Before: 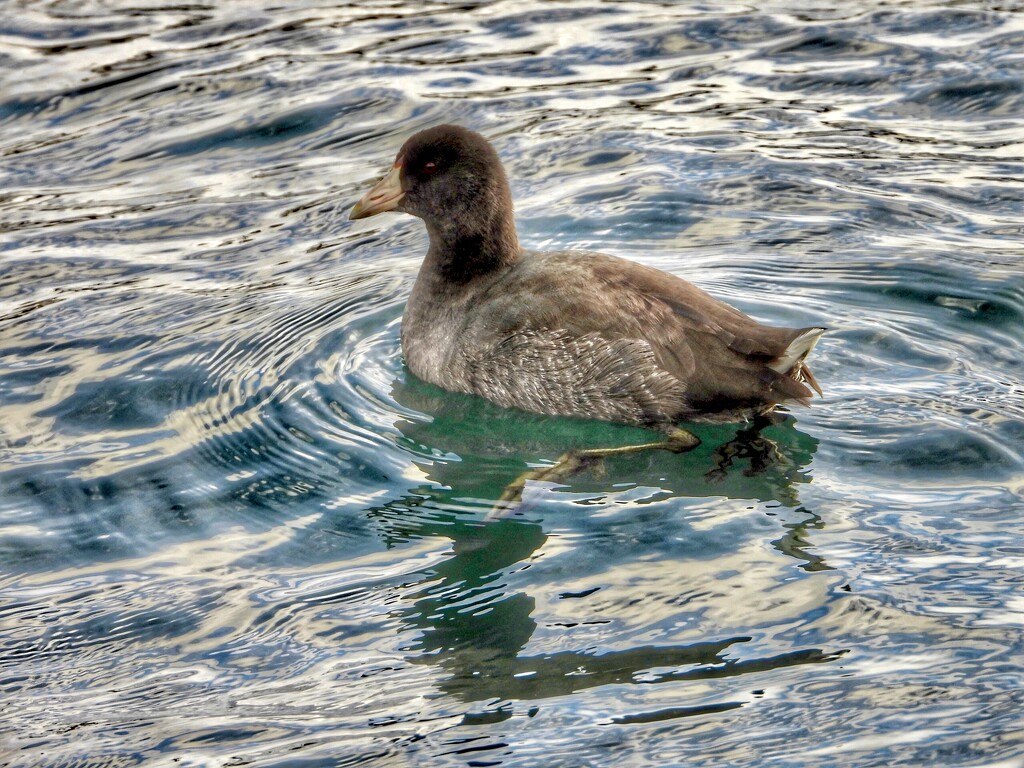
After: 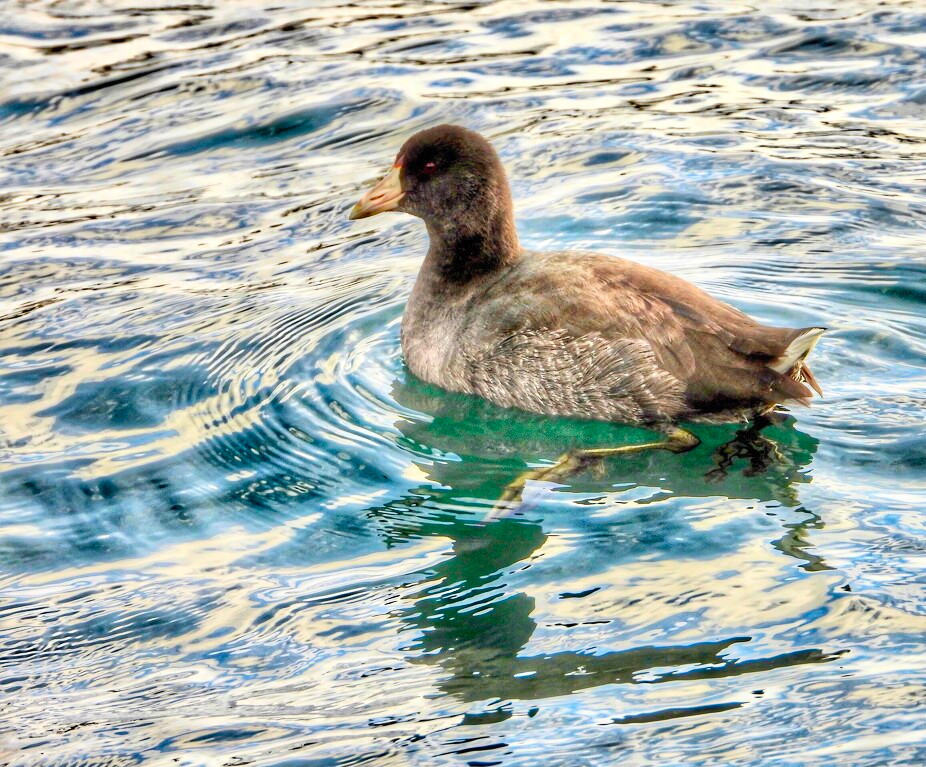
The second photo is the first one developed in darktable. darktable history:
contrast brightness saturation: contrast 0.235, brightness 0.252, saturation 0.382
crop: right 9.476%, bottom 0.031%
